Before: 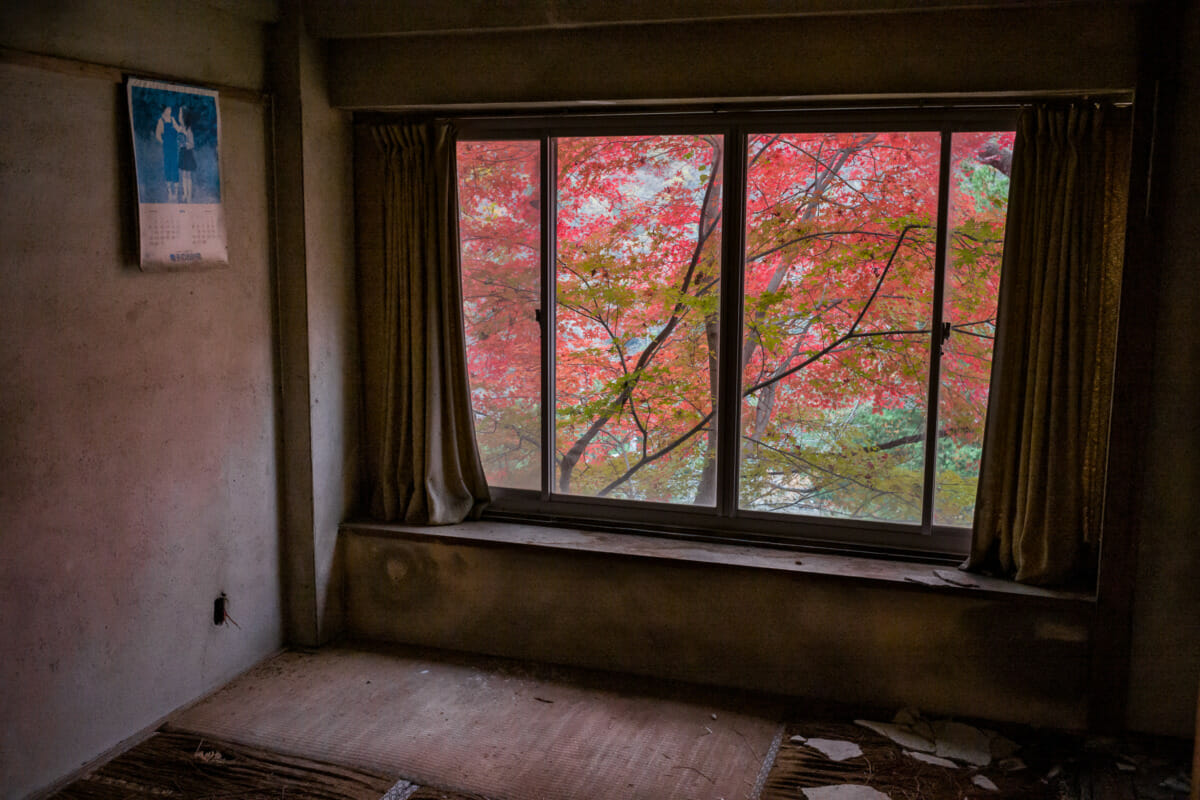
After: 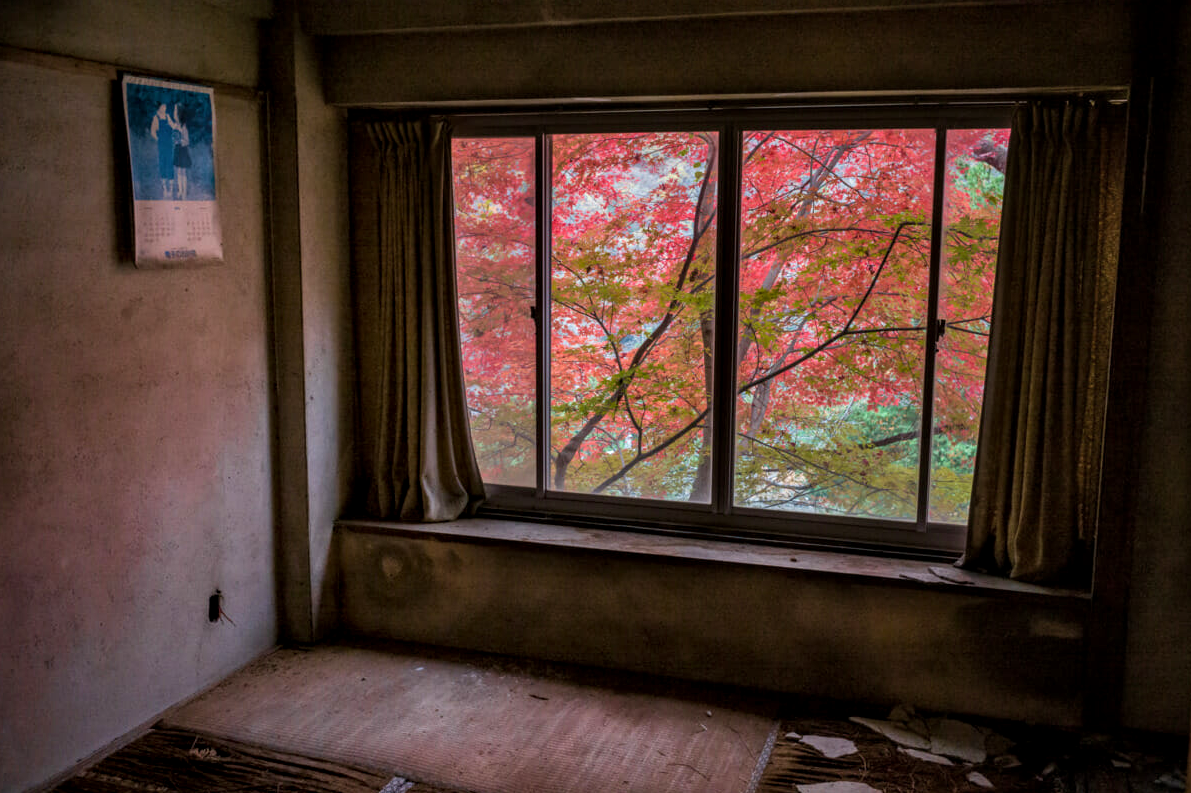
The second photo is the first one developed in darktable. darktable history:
crop: left 0.434%, top 0.485%, right 0.244%, bottom 0.386%
velvia: on, module defaults
local contrast: on, module defaults
